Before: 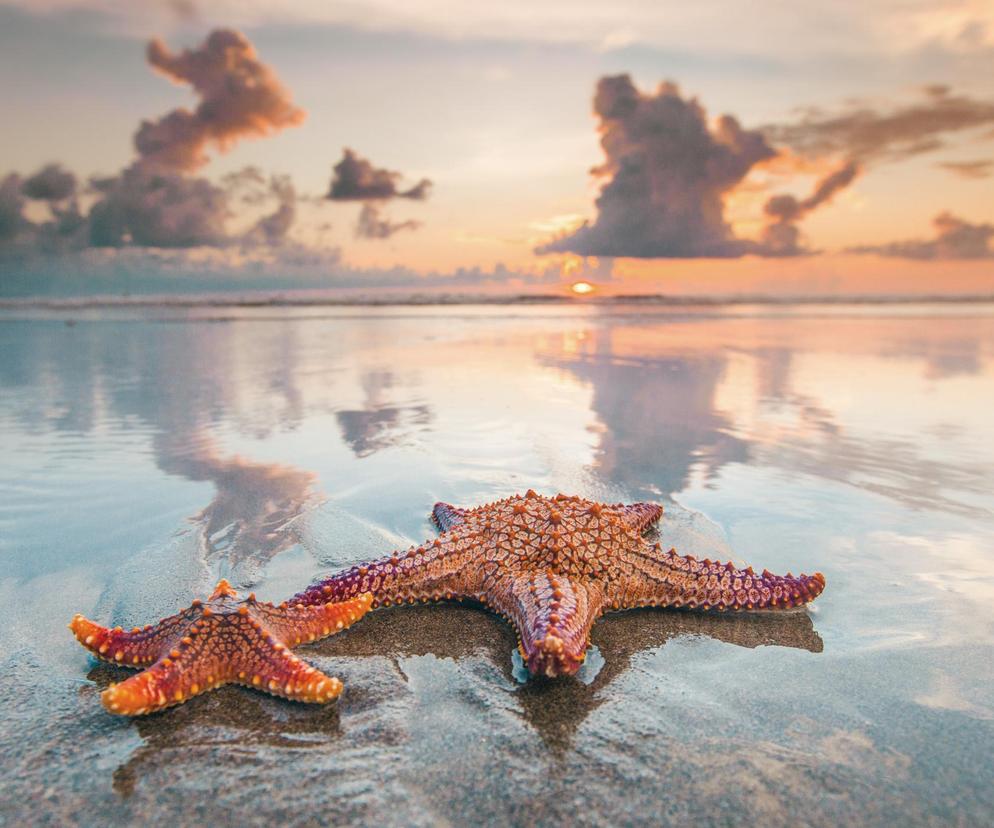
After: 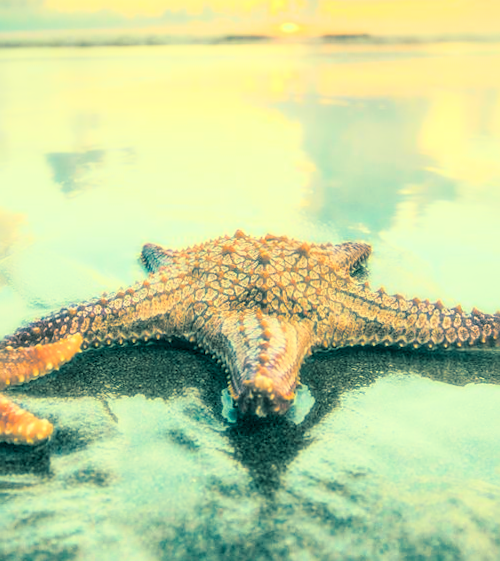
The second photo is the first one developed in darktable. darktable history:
sharpen: on, module defaults
color correction: highlights a* -20.08, highlights b* 9.8, shadows a* -20.4, shadows b* -10.76
white balance: red 1.08, blue 0.791
split-toning: shadows › hue 186.43°, highlights › hue 49.29°, compress 30.29%
rotate and perspective: rotation -0.45°, automatic cropping original format, crop left 0.008, crop right 0.992, crop top 0.012, crop bottom 0.988
crop and rotate: left 29.237%, top 31.152%, right 19.807%
bloom: size 0%, threshold 54.82%, strength 8.31%
